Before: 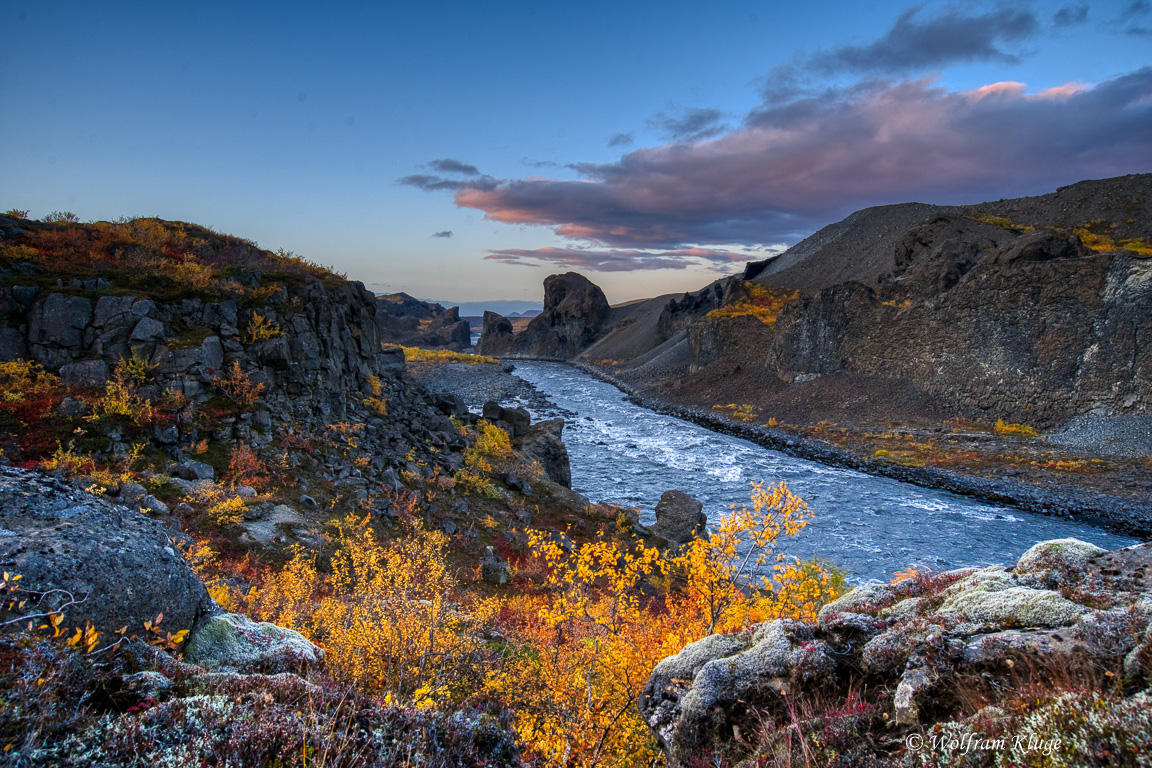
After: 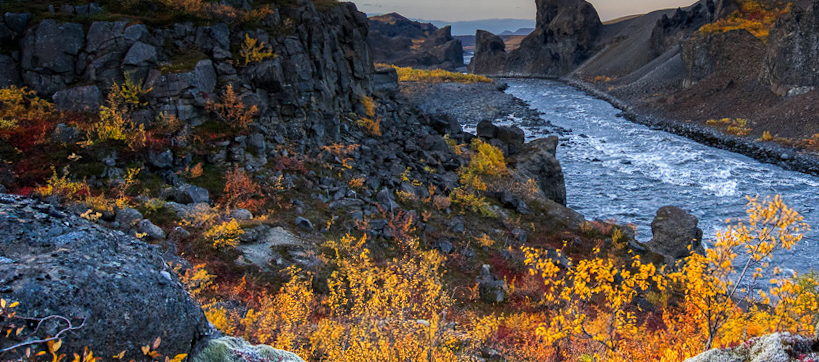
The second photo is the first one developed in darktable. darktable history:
crop: top 36.498%, right 27.964%, bottom 14.995%
rotate and perspective: rotation -1°, crop left 0.011, crop right 0.989, crop top 0.025, crop bottom 0.975
